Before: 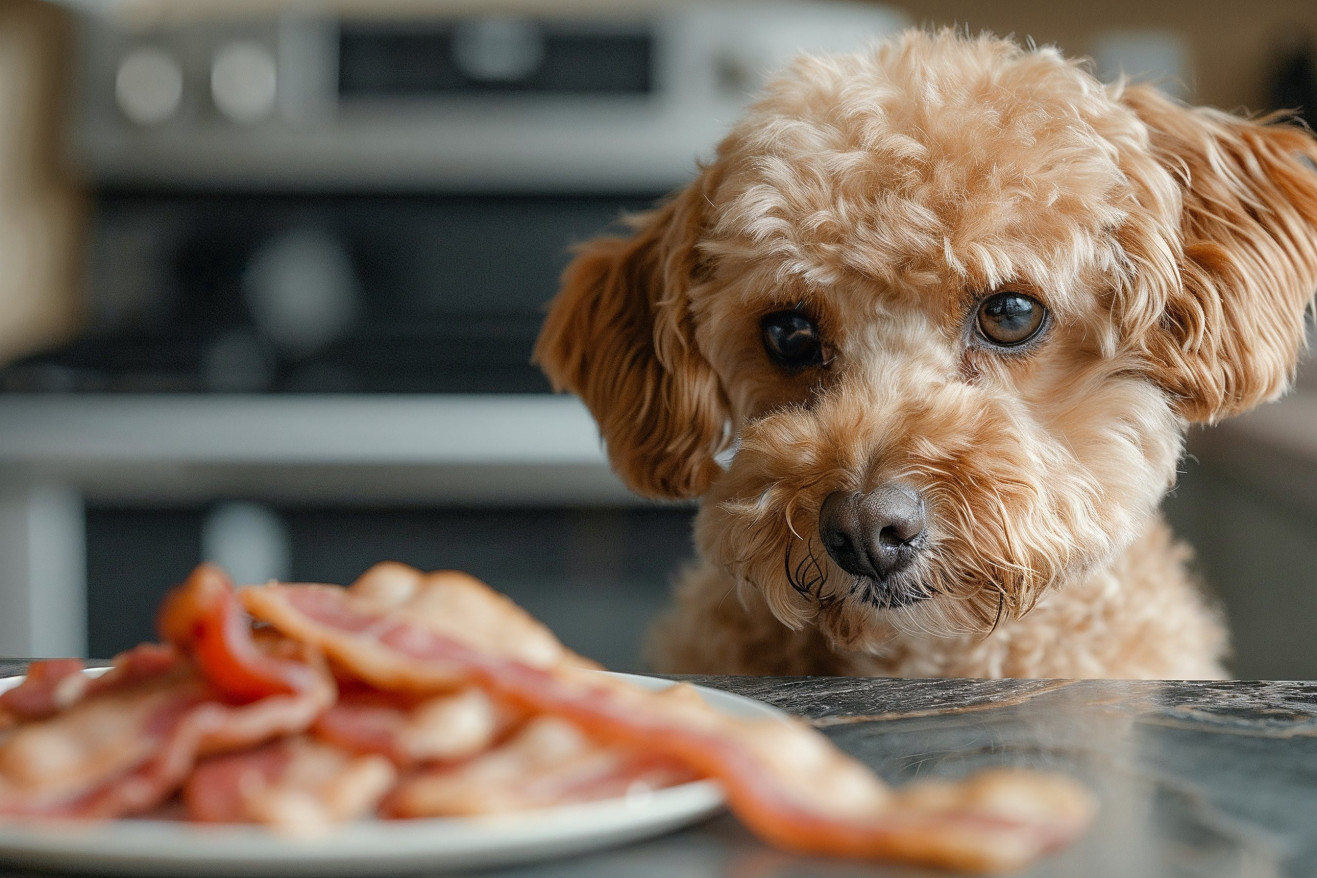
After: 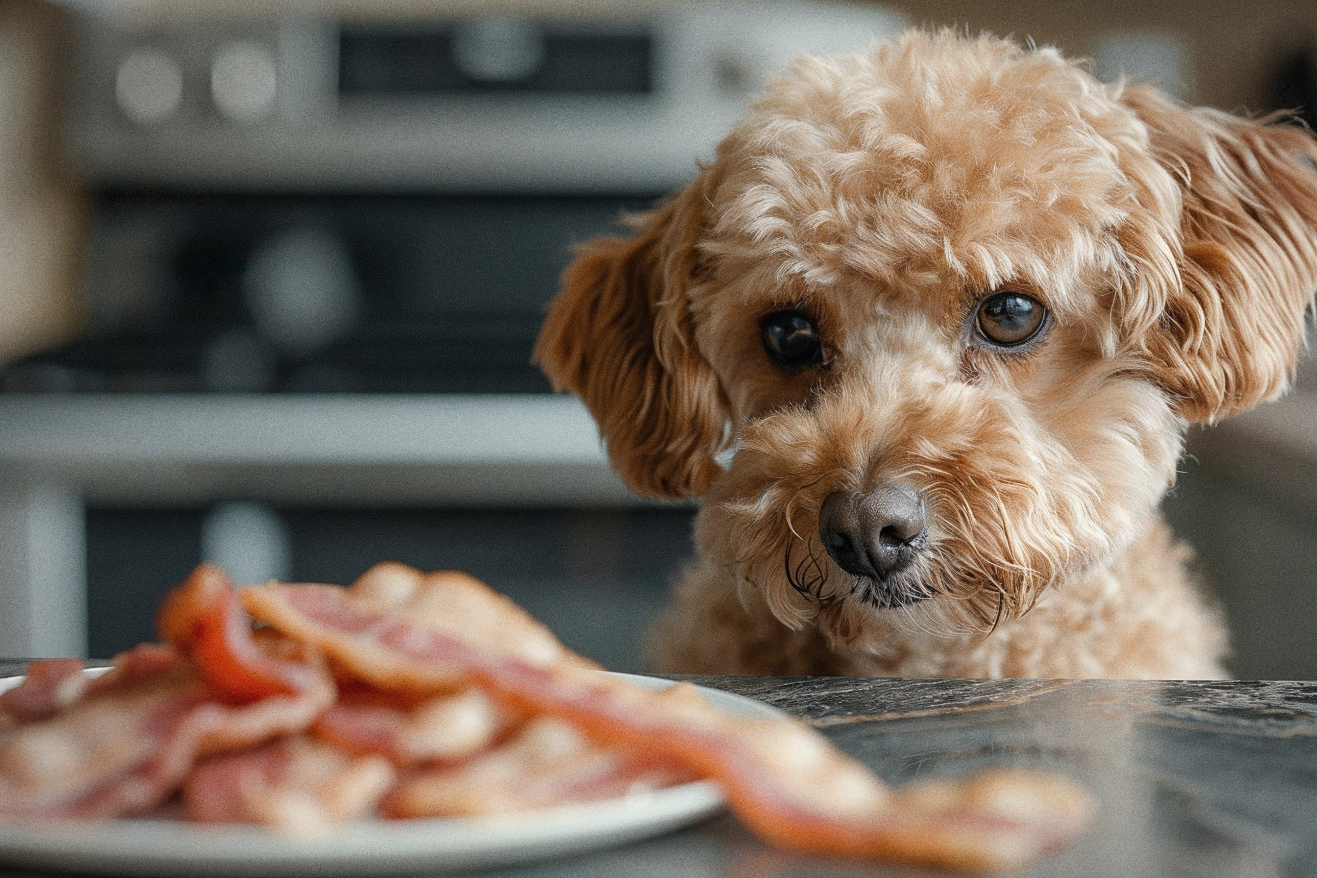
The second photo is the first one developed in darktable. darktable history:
grain: strength 26%
color zones: curves: ch1 [(0, 0.469) (0.01, 0.469) (0.12, 0.446) (0.248, 0.469) (0.5, 0.5) (0.748, 0.5) (0.99, 0.469) (1, 0.469)]
vignetting: fall-off start 91%, fall-off radius 39.39%, brightness -0.182, saturation -0.3, width/height ratio 1.219, shape 1.3, dithering 8-bit output, unbound false
